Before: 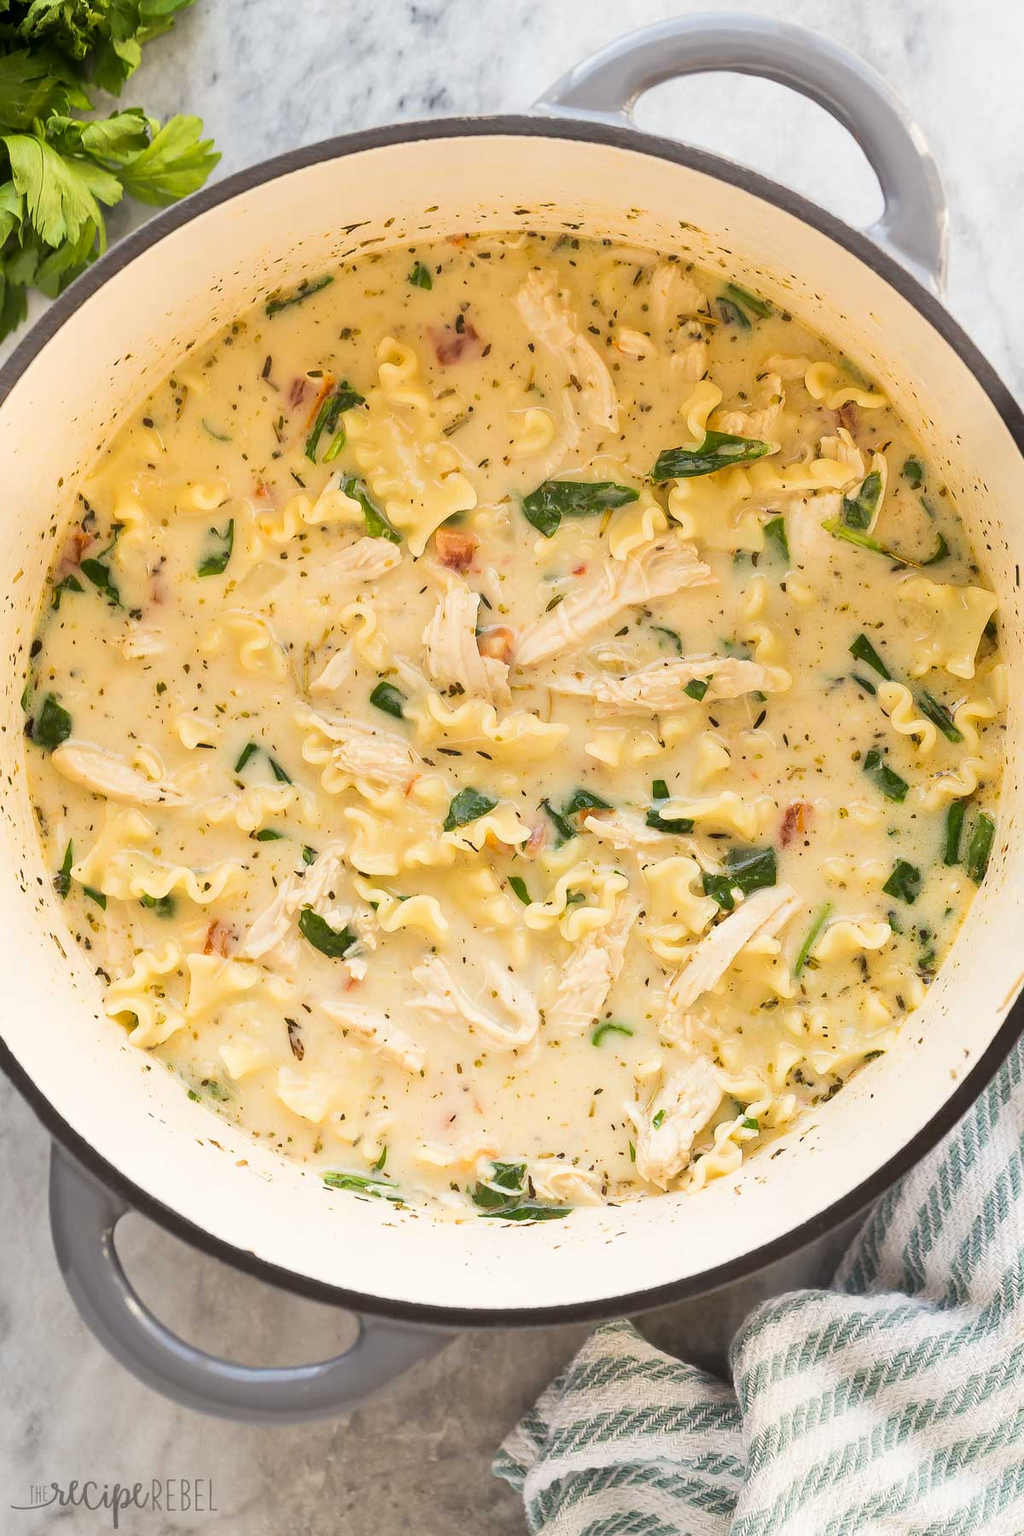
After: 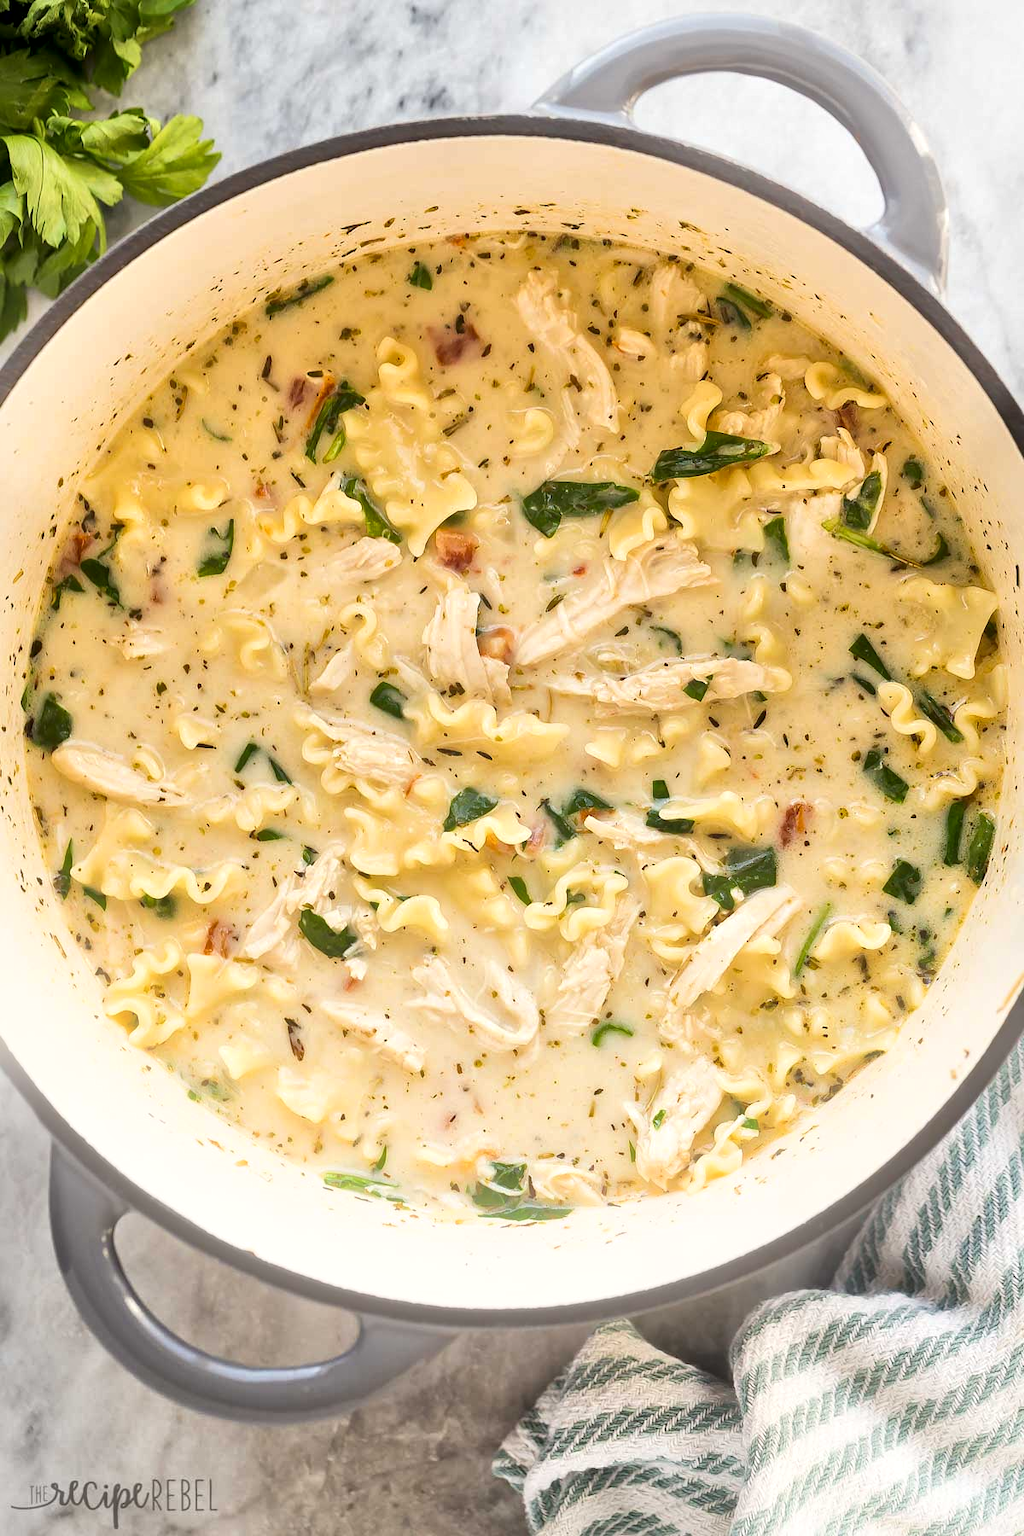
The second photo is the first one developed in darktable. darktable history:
bloom: size 13.65%, threshold 98.39%, strength 4.82%
local contrast: mode bilateral grid, contrast 25, coarseness 47, detail 151%, midtone range 0.2
tone equalizer: on, module defaults
